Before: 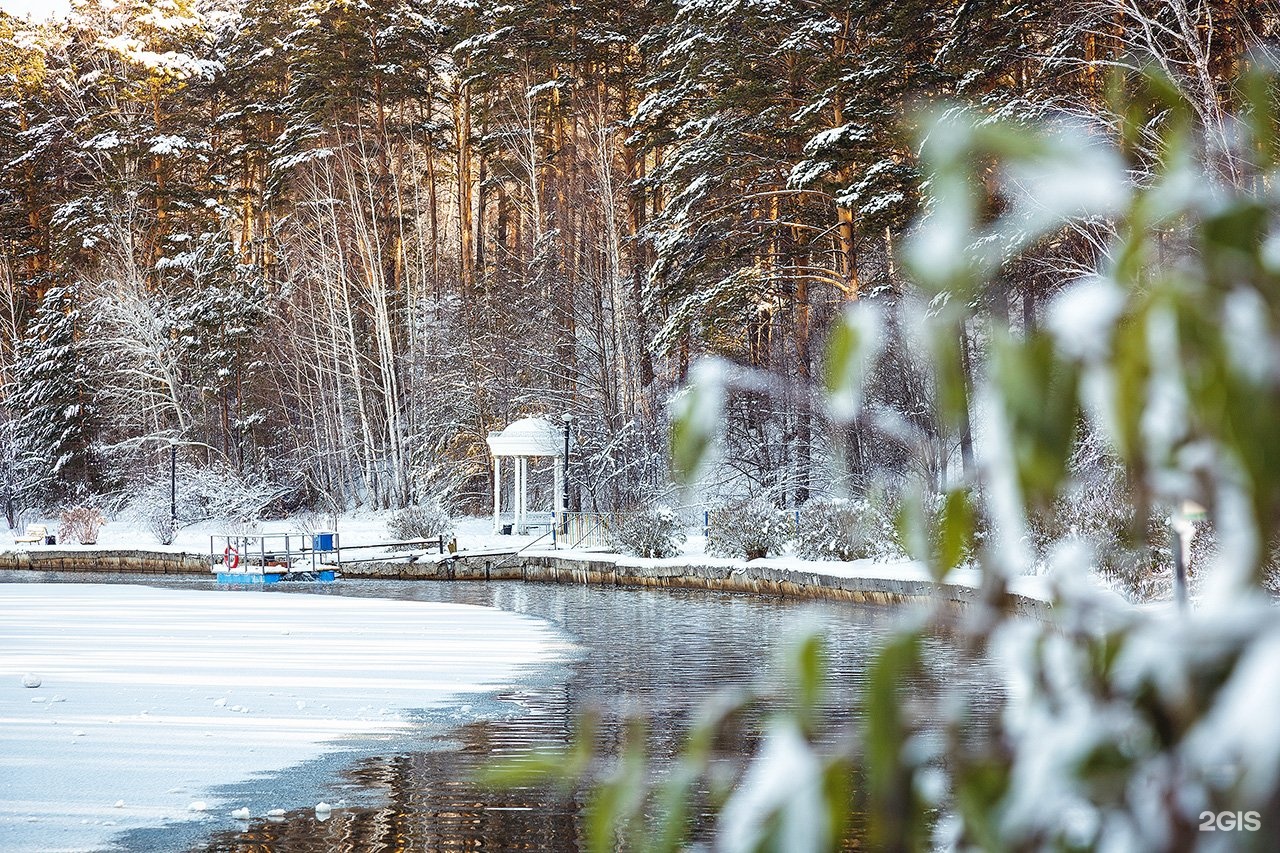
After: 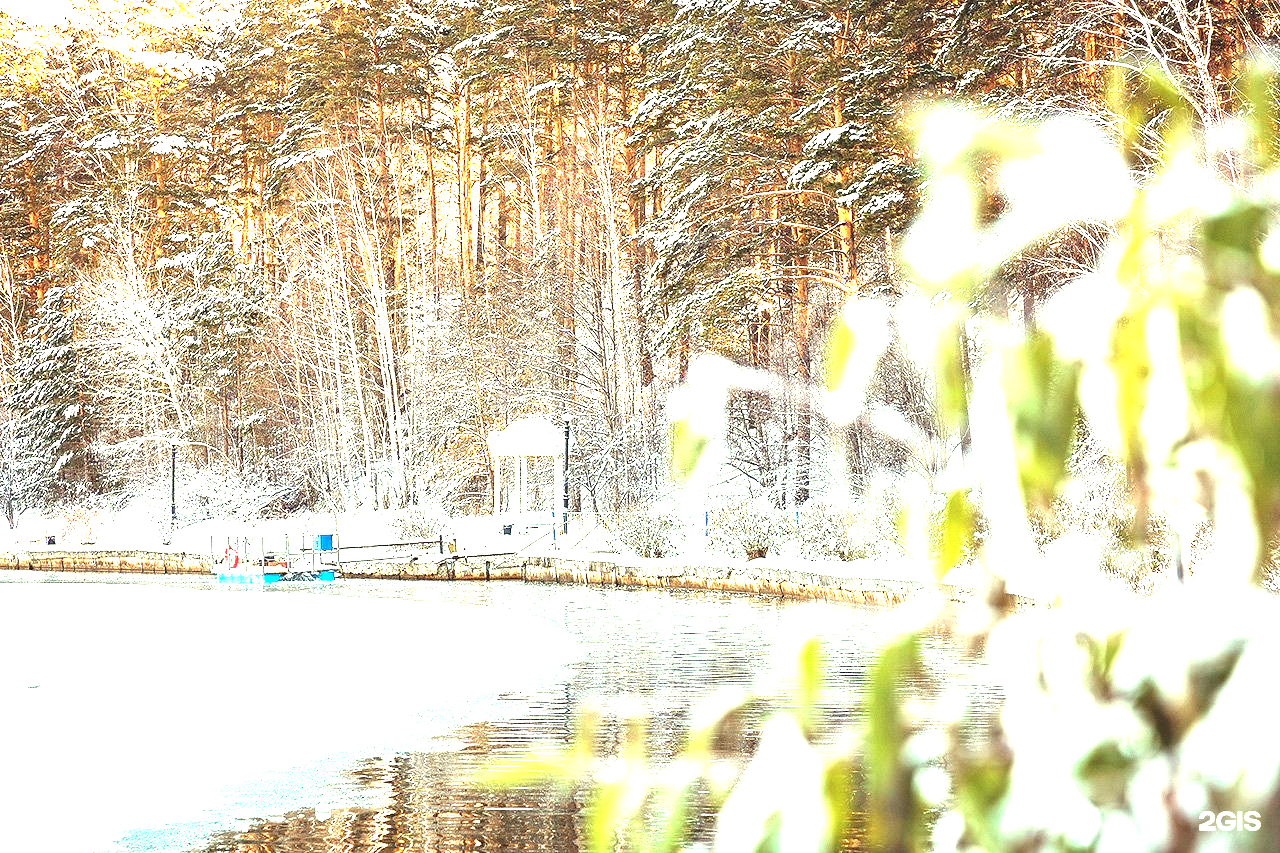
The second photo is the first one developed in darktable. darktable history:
color correction: highlights a* -4.98, highlights b* -3.76, shadows a* 3.83, shadows b* 4.08
white balance: red 1.08, blue 0.791
exposure: black level correction 0, exposure 2.327 EV, compensate exposure bias true, compensate highlight preservation false
tone equalizer: on, module defaults
